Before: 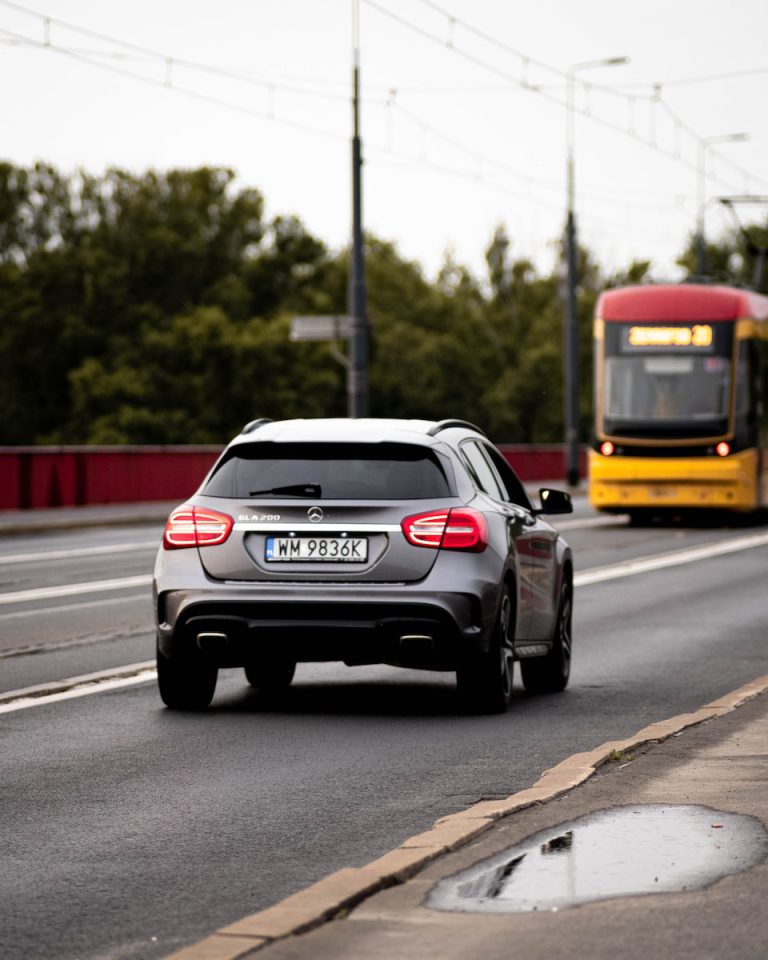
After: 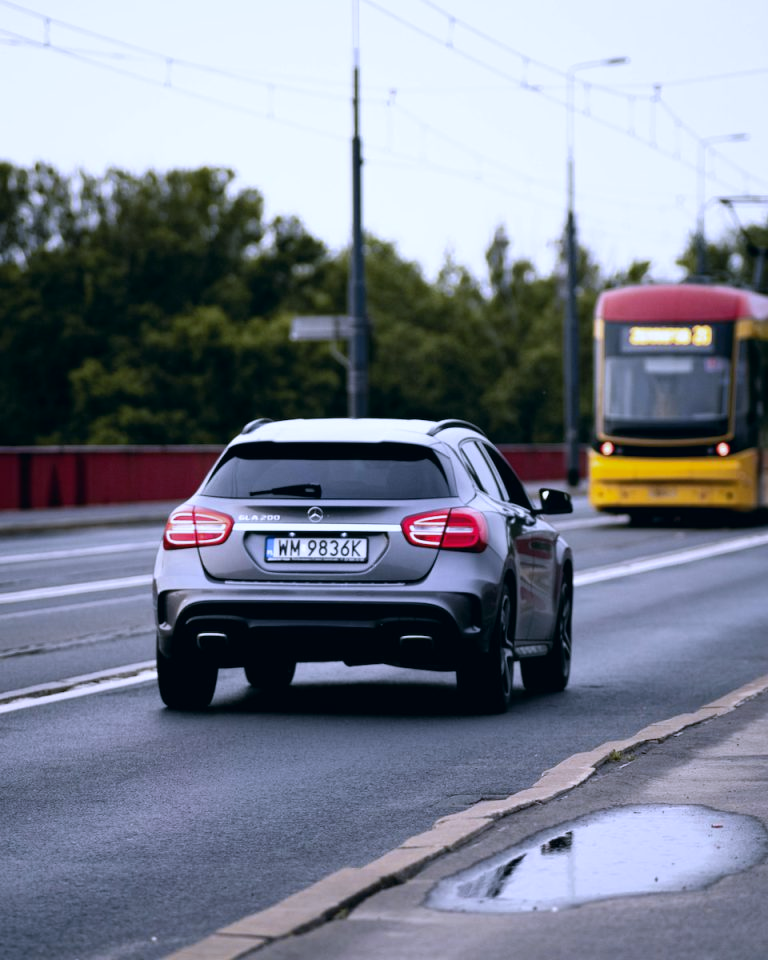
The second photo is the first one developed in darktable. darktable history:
color correction: highlights a* 5.38, highlights b* 5.3, shadows a* -4.26, shadows b* -5.11
white balance: red 0.871, blue 1.249
